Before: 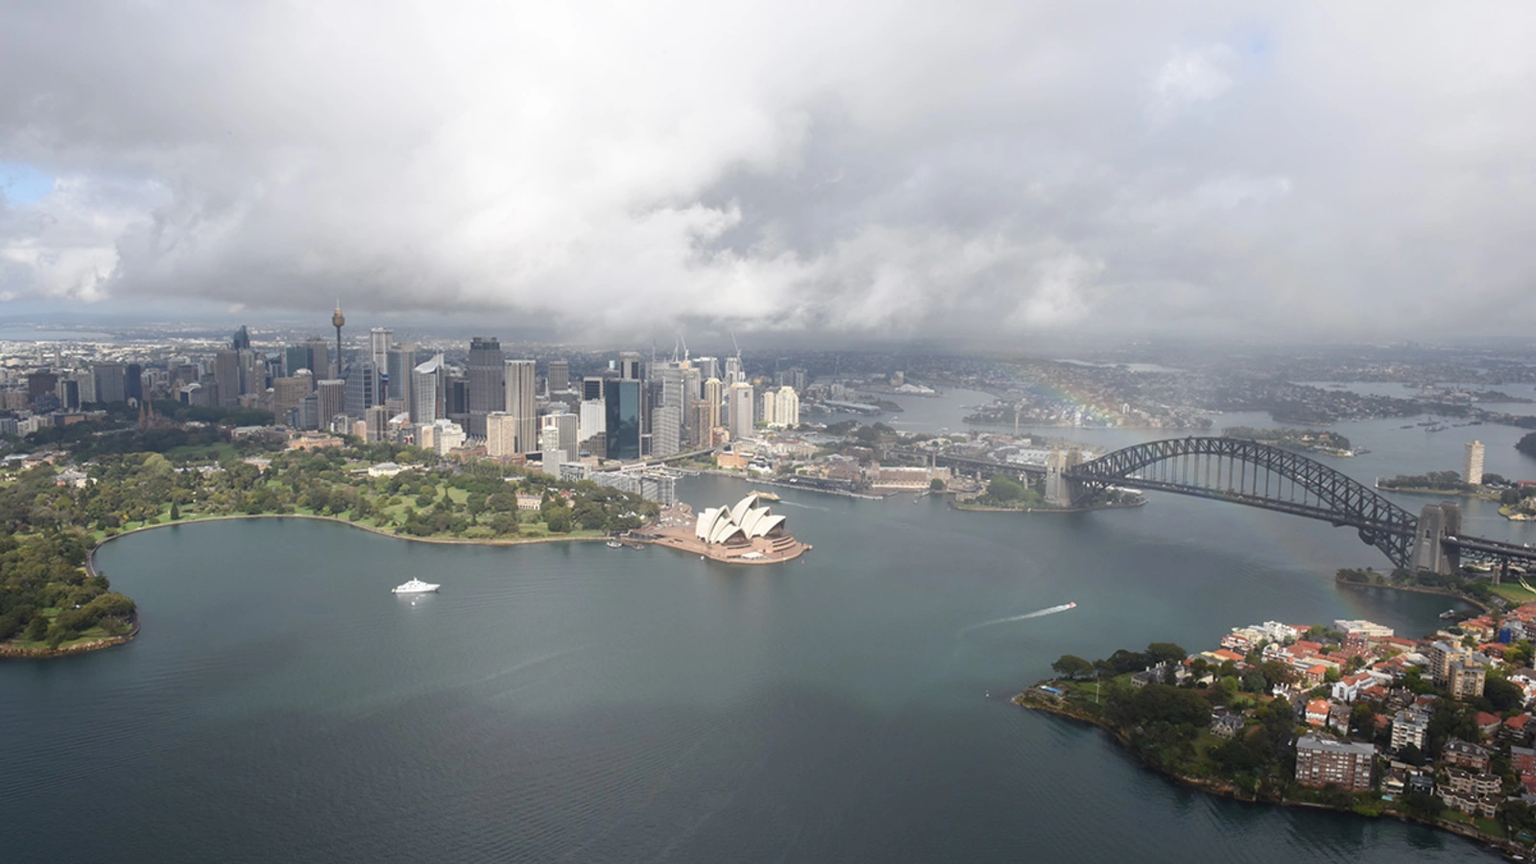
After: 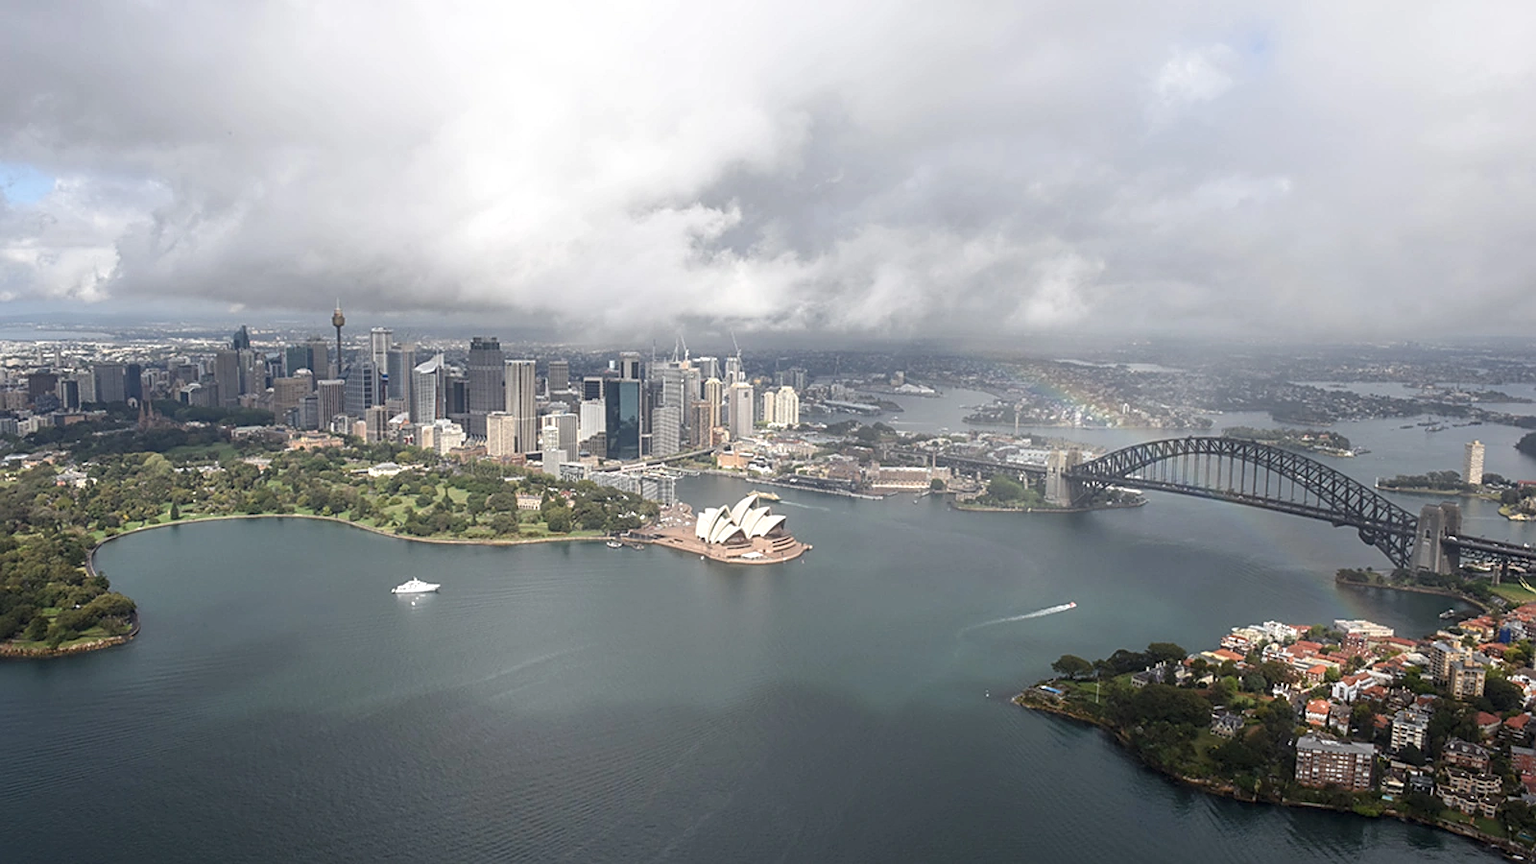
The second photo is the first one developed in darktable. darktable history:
sharpen: on, module defaults
local contrast: on, module defaults
white balance: emerald 1
